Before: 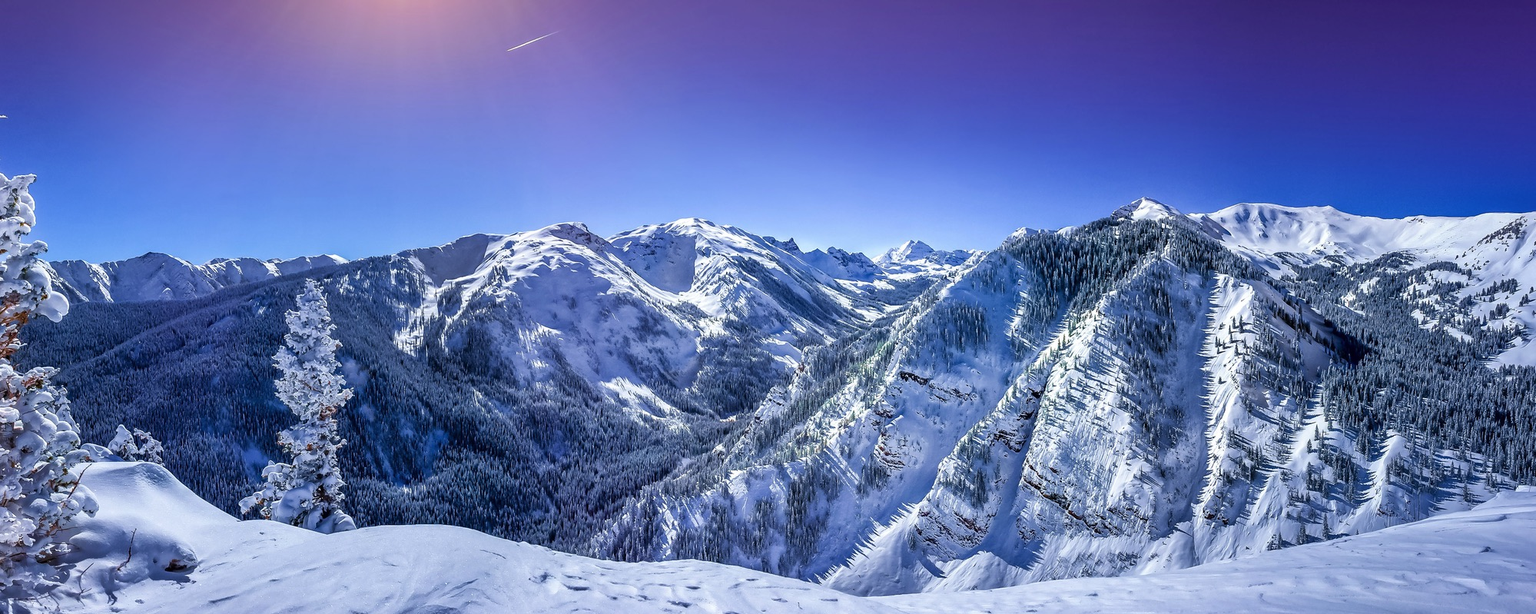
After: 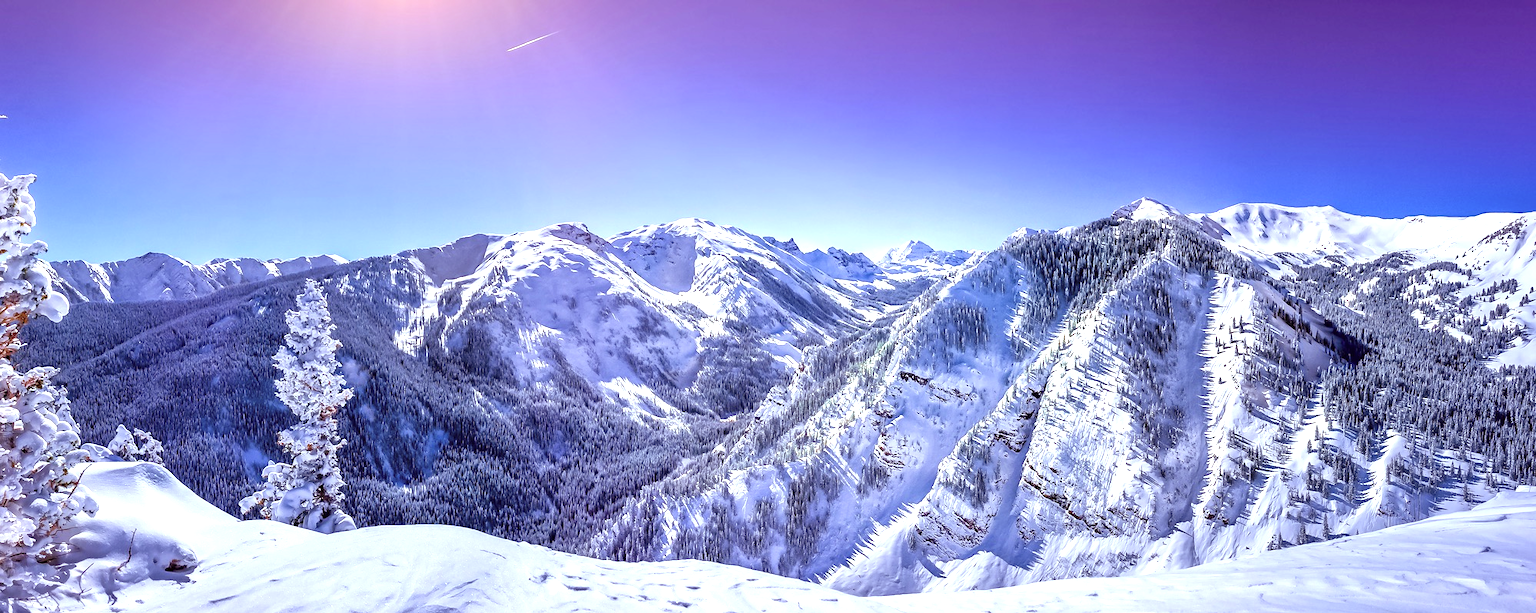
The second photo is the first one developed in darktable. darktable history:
exposure: black level correction 0, exposure 0.7 EV, compensate exposure bias true, compensate highlight preservation false
rgb levels: mode RGB, independent channels, levels [[0, 0.474, 1], [0, 0.5, 1], [0, 0.5, 1]]
